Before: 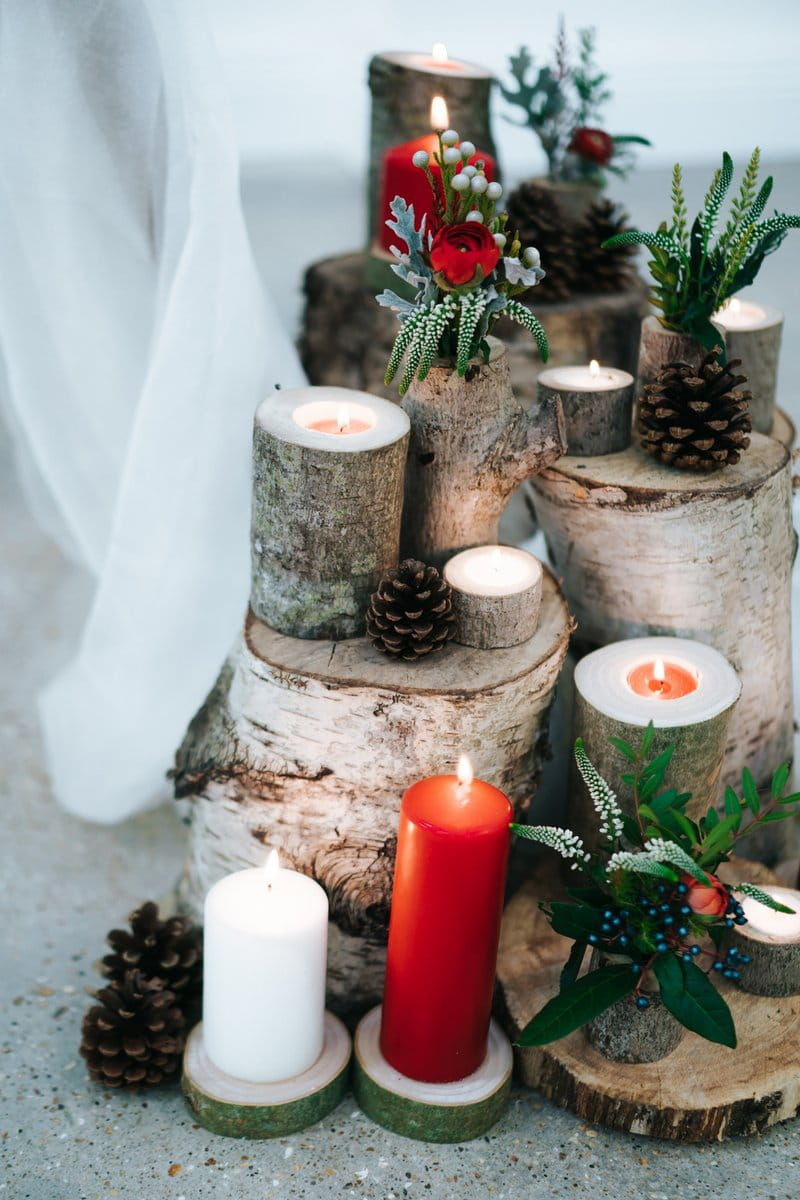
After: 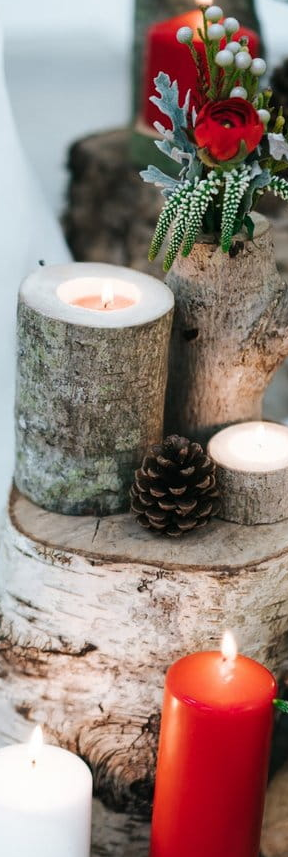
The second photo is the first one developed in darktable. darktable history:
crop and rotate: left 29.706%, top 10.394%, right 34.256%, bottom 18.116%
